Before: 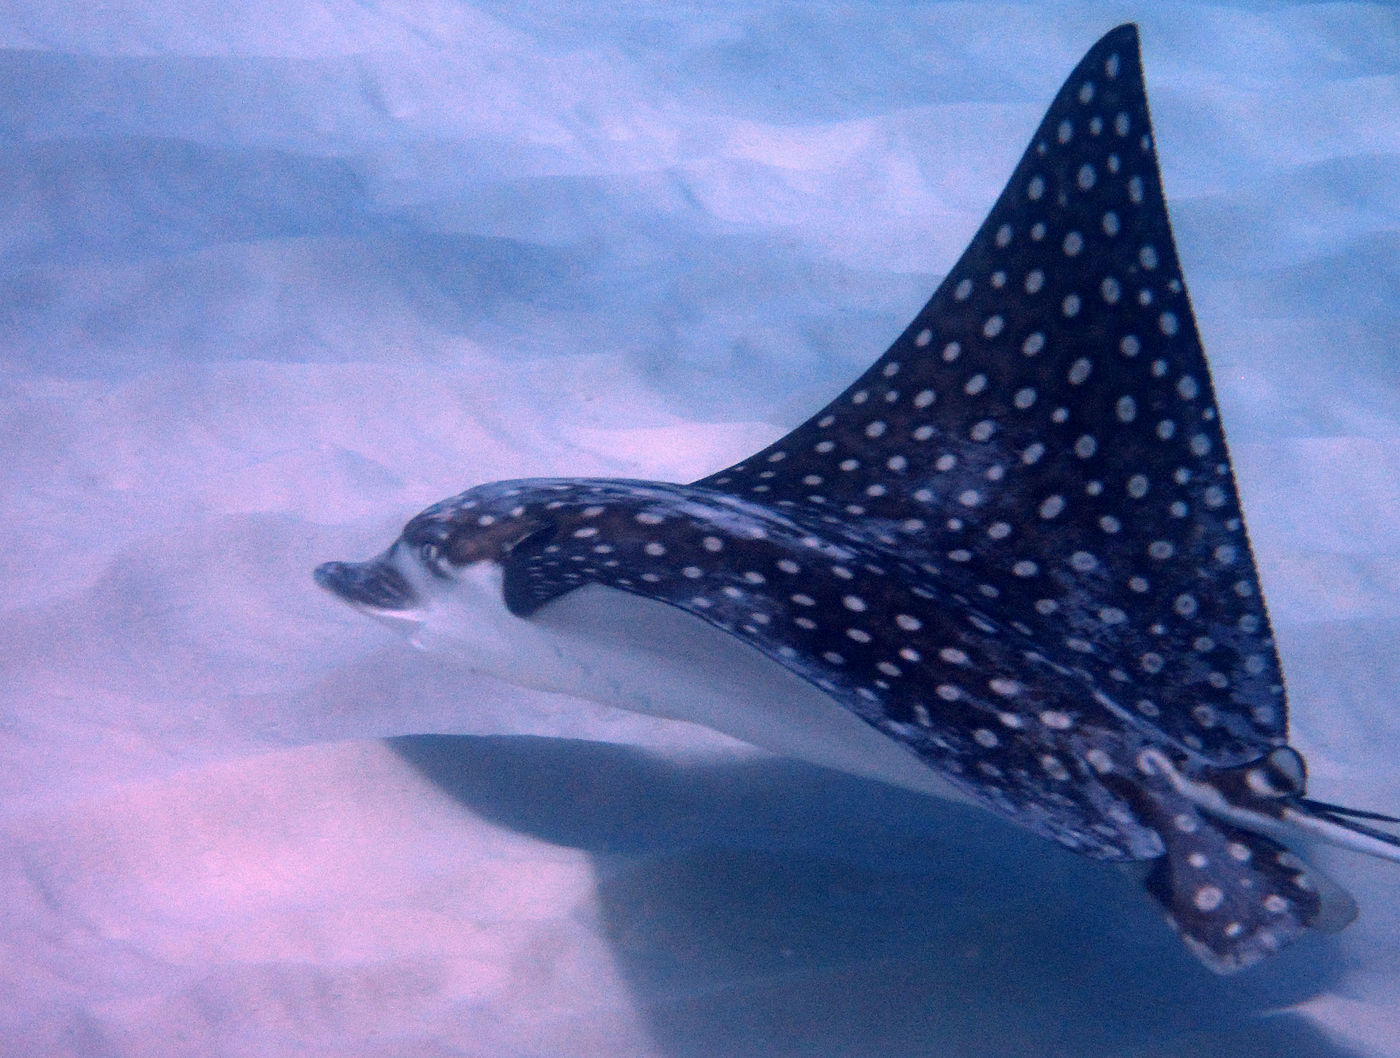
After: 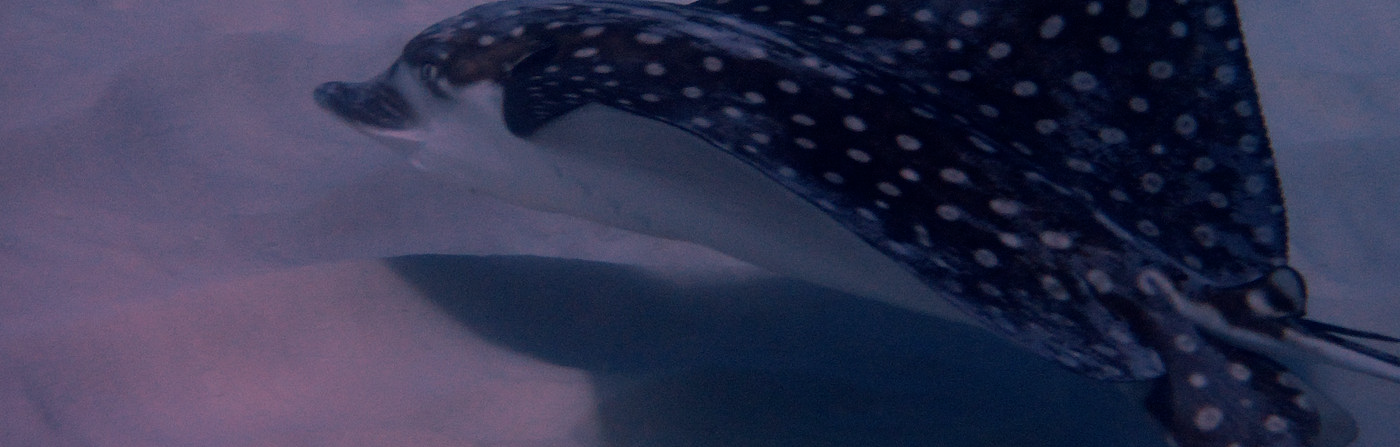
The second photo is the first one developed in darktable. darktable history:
crop: top 45.427%, bottom 12.254%
exposure: exposure -1.994 EV, compensate exposure bias true, compensate highlight preservation false
